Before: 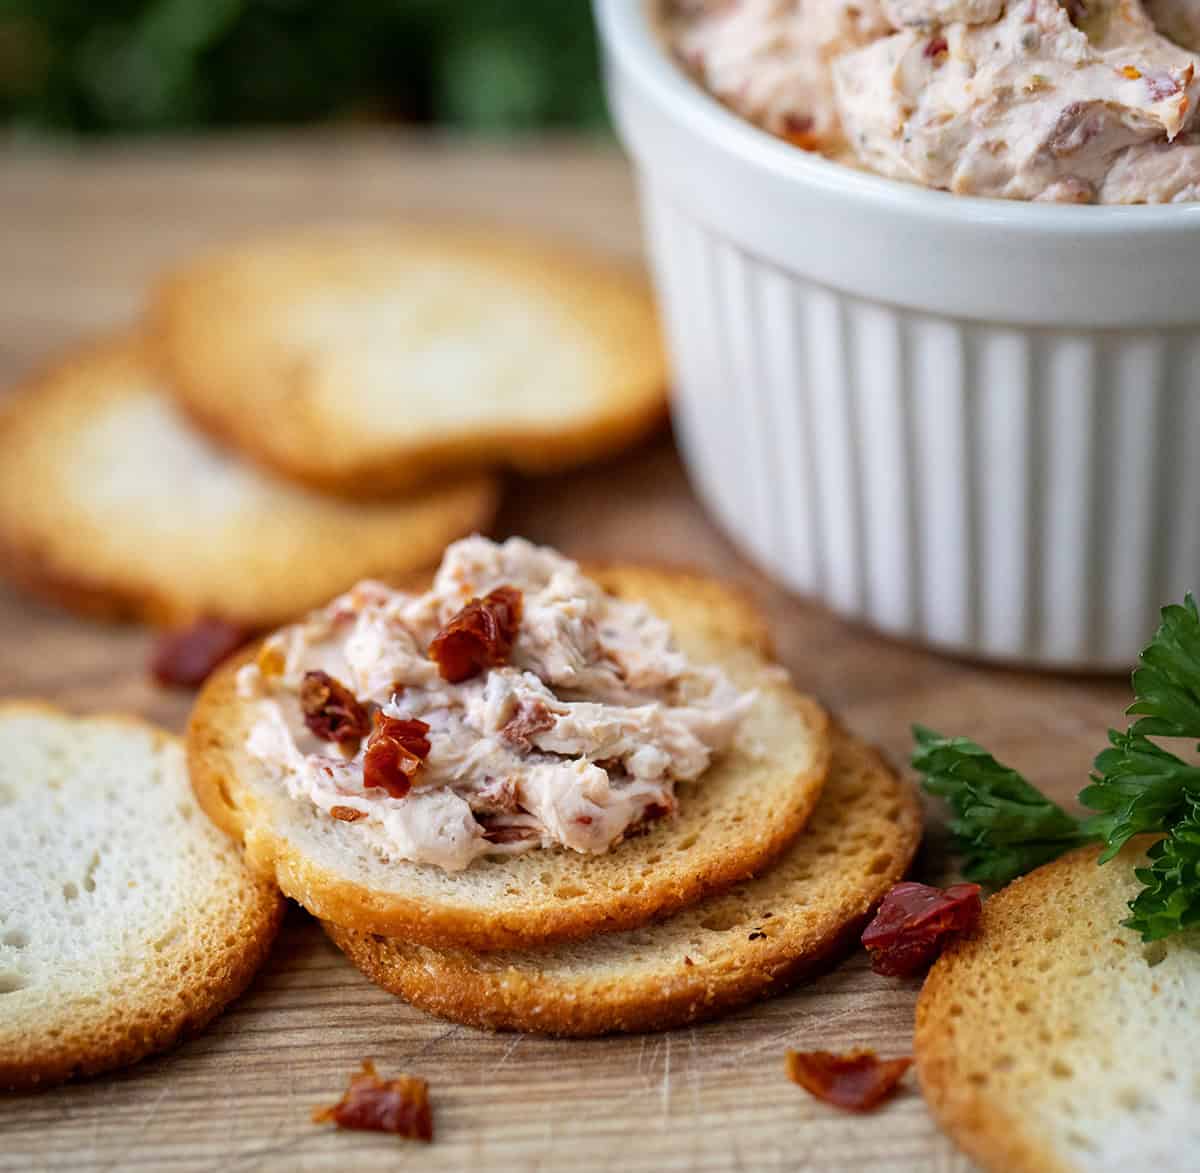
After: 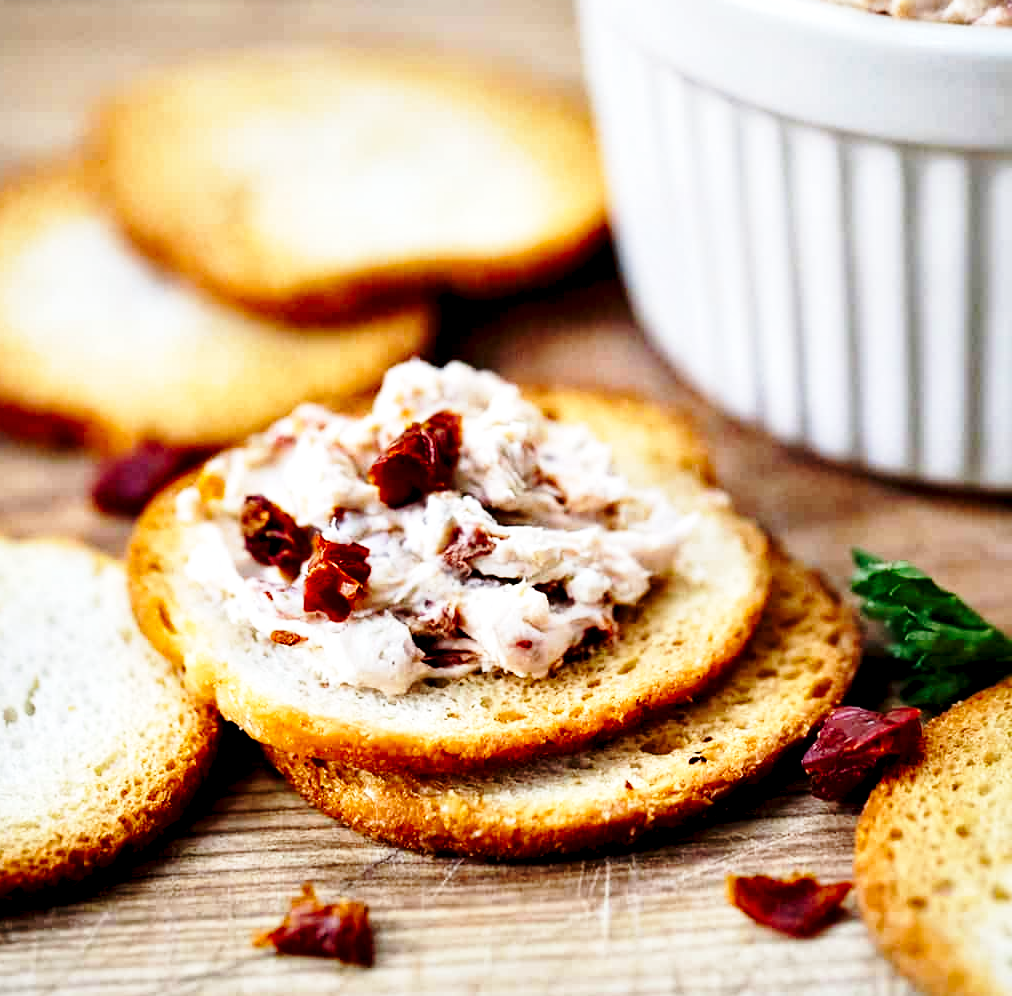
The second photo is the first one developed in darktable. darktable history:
base curve: curves: ch0 [(0, 0) (0.028, 0.03) (0.121, 0.232) (0.46, 0.748) (0.859, 0.968) (1, 1)], preserve colors none
contrast equalizer: octaves 7, y [[0.6 ×6], [0.55 ×6], [0 ×6], [0 ×6], [0 ×6]]
crop and rotate: left 5.015%, top 15.017%, right 10.65%
